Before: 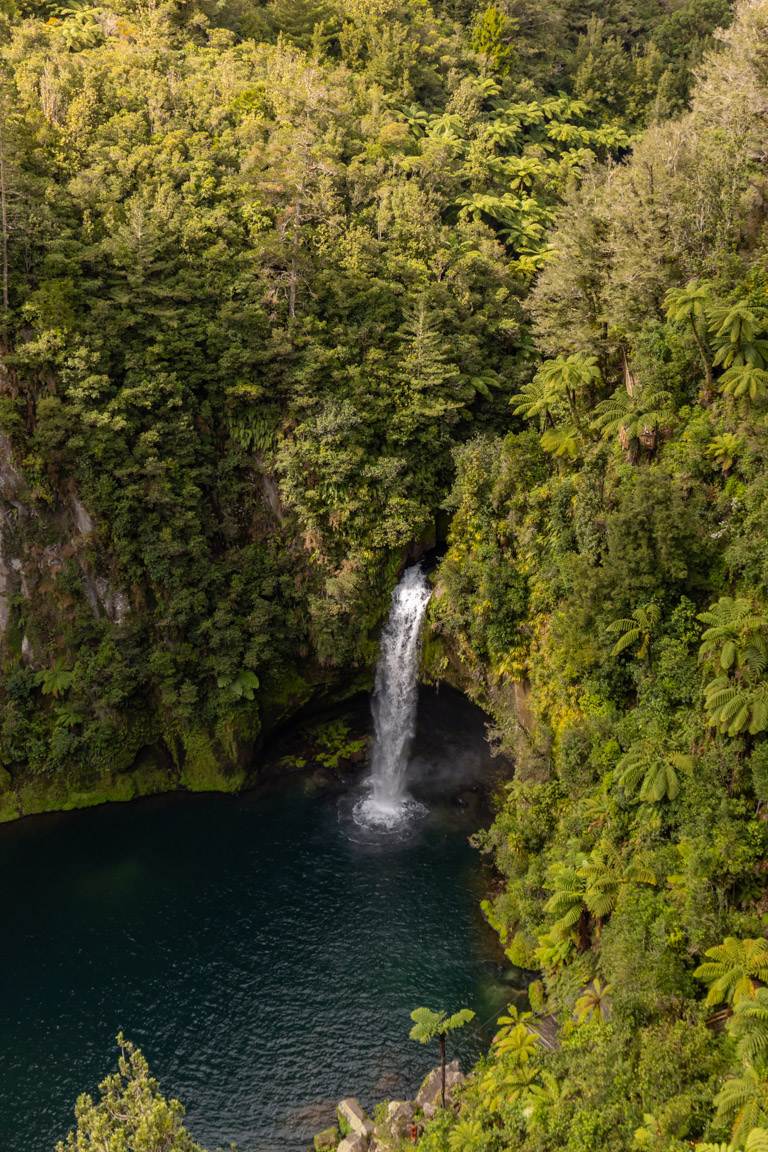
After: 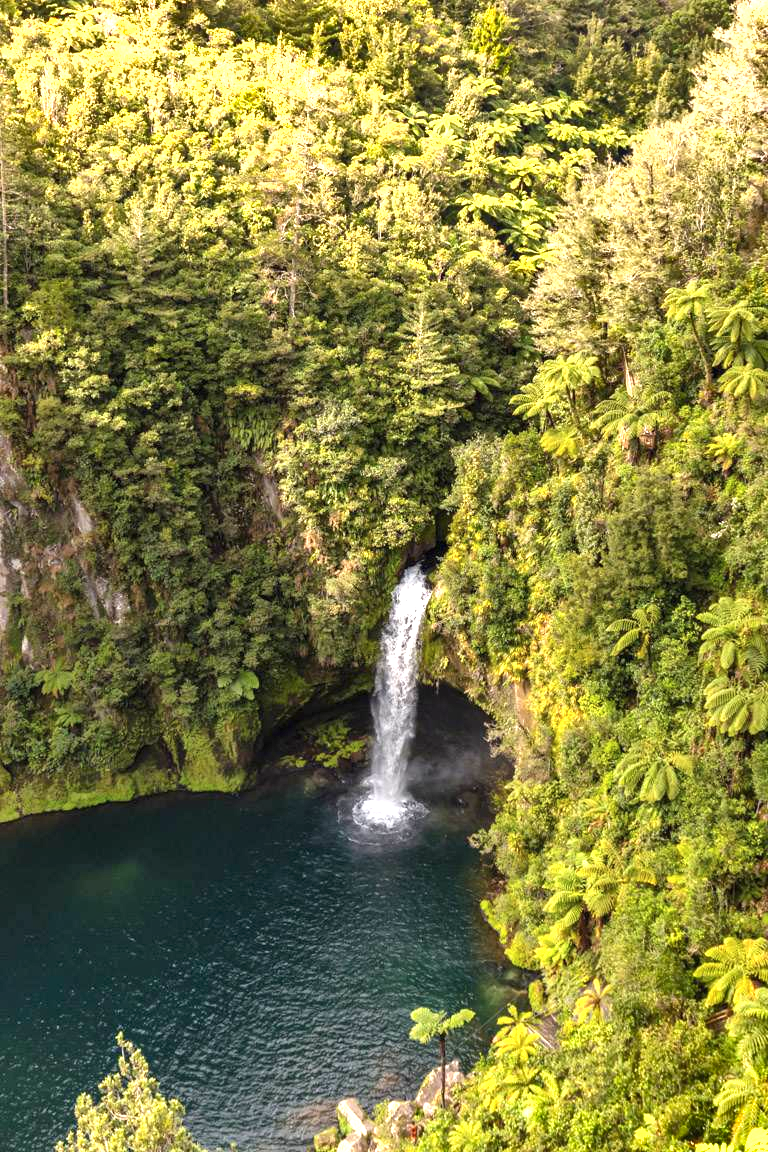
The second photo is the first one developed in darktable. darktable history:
shadows and highlights: low approximation 0.01, soften with gaussian
exposure: black level correction 0, exposure 1.474 EV, compensate exposure bias true, compensate highlight preservation false
contrast brightness saturation: saturation -0.052
